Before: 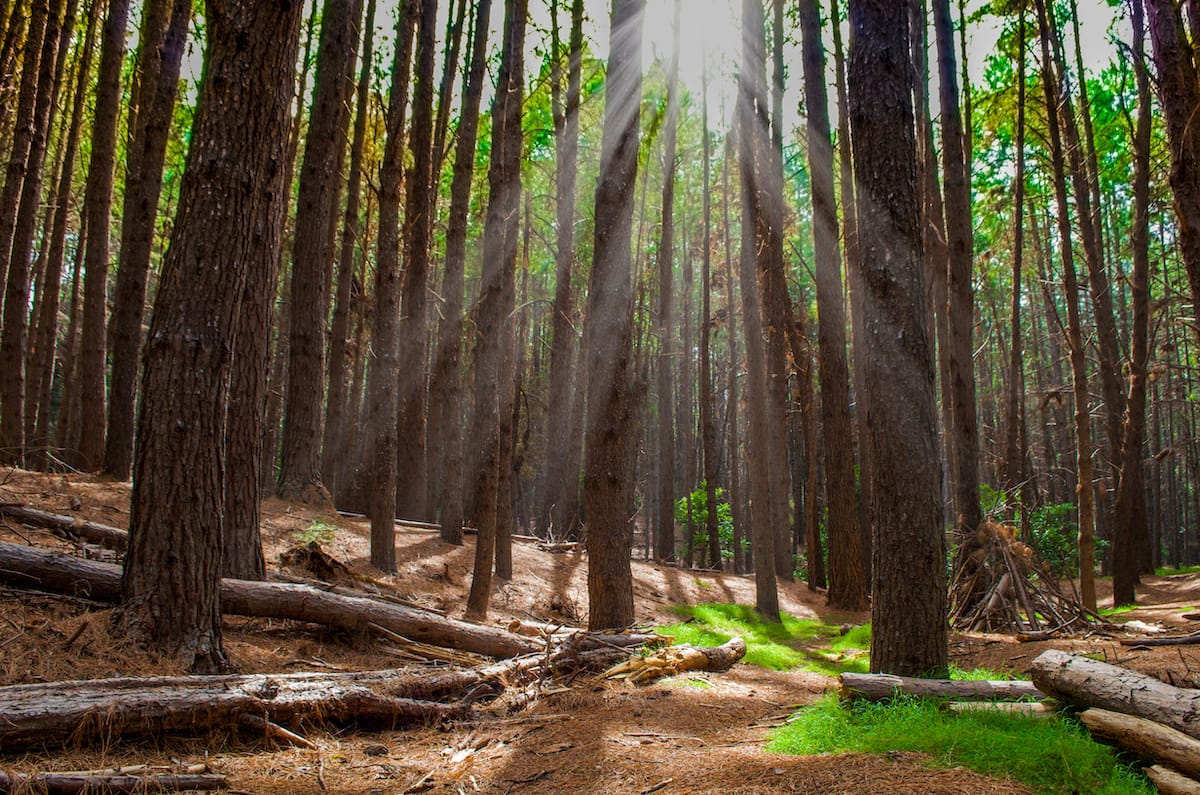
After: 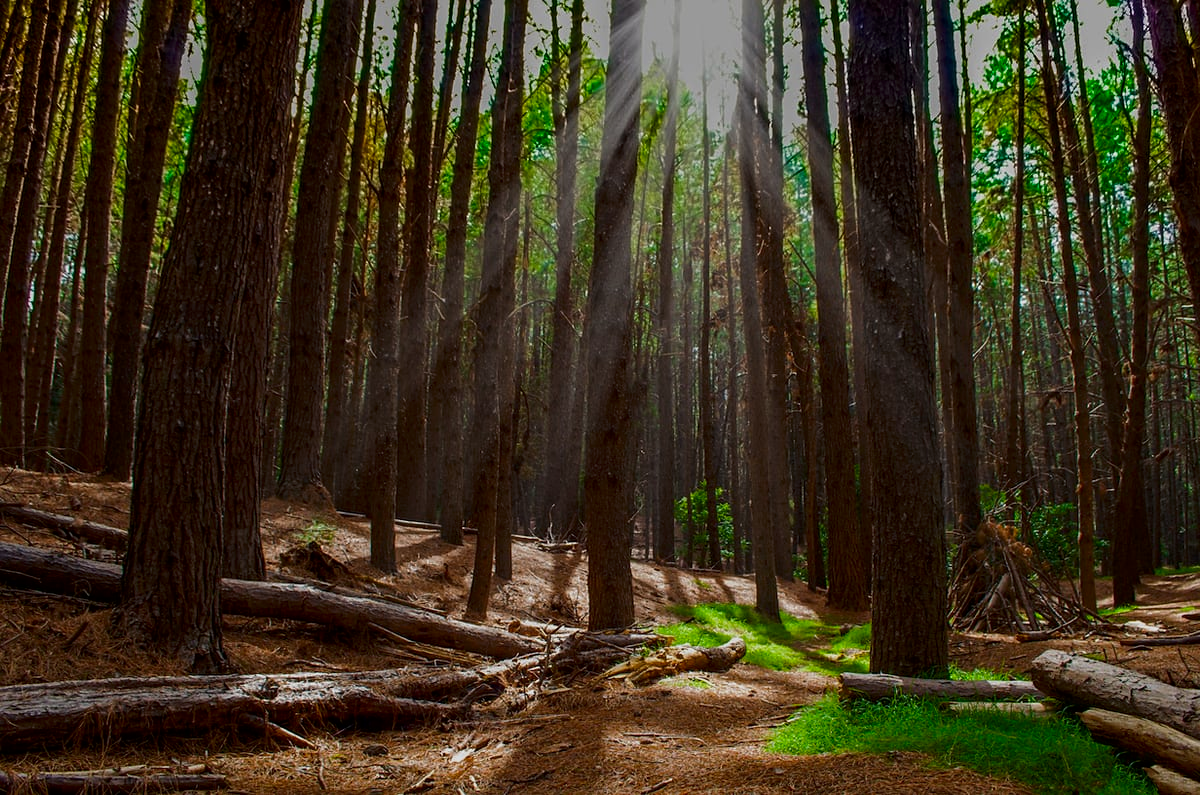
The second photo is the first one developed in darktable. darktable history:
contrast brightness saturation: contrast 0.065, brightness -0.146, saturation 0.117
exposure: exposure -0.426 EV, compensate highlight preservation false
sharpen: amount 0.202
